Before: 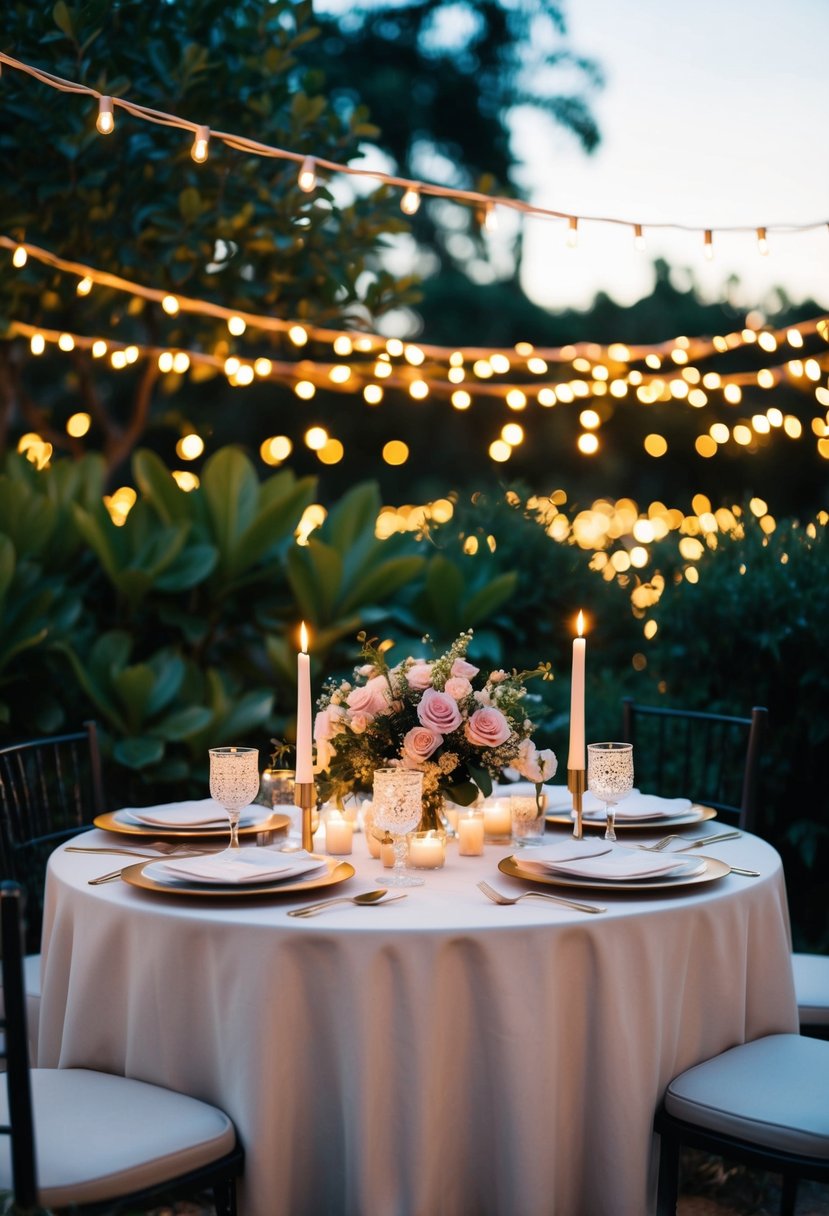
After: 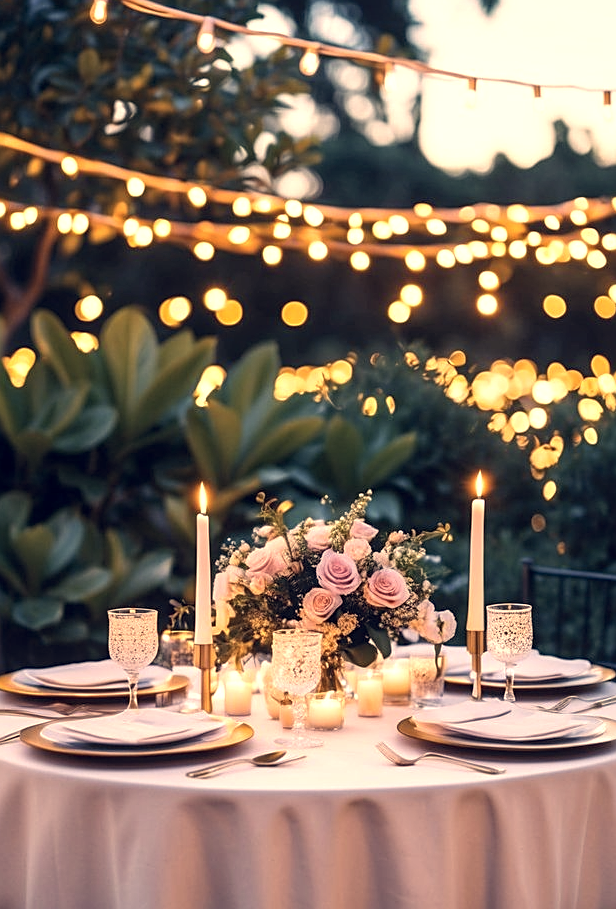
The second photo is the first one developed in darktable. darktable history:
sharpen: on, module defaults
crop and rotate: left 12.227%, top 11.456%, right 13.447%, bottom 13.727%
exposure: black level correction 0.001, exposure 0.5 EV, compensate highlight preservation false
local contrast: on, module defaults
color correction: highlights a* 19.8, highlights b* 27.61, shadows a* 3.34, shadows b* -17.43, saturation 0.719
